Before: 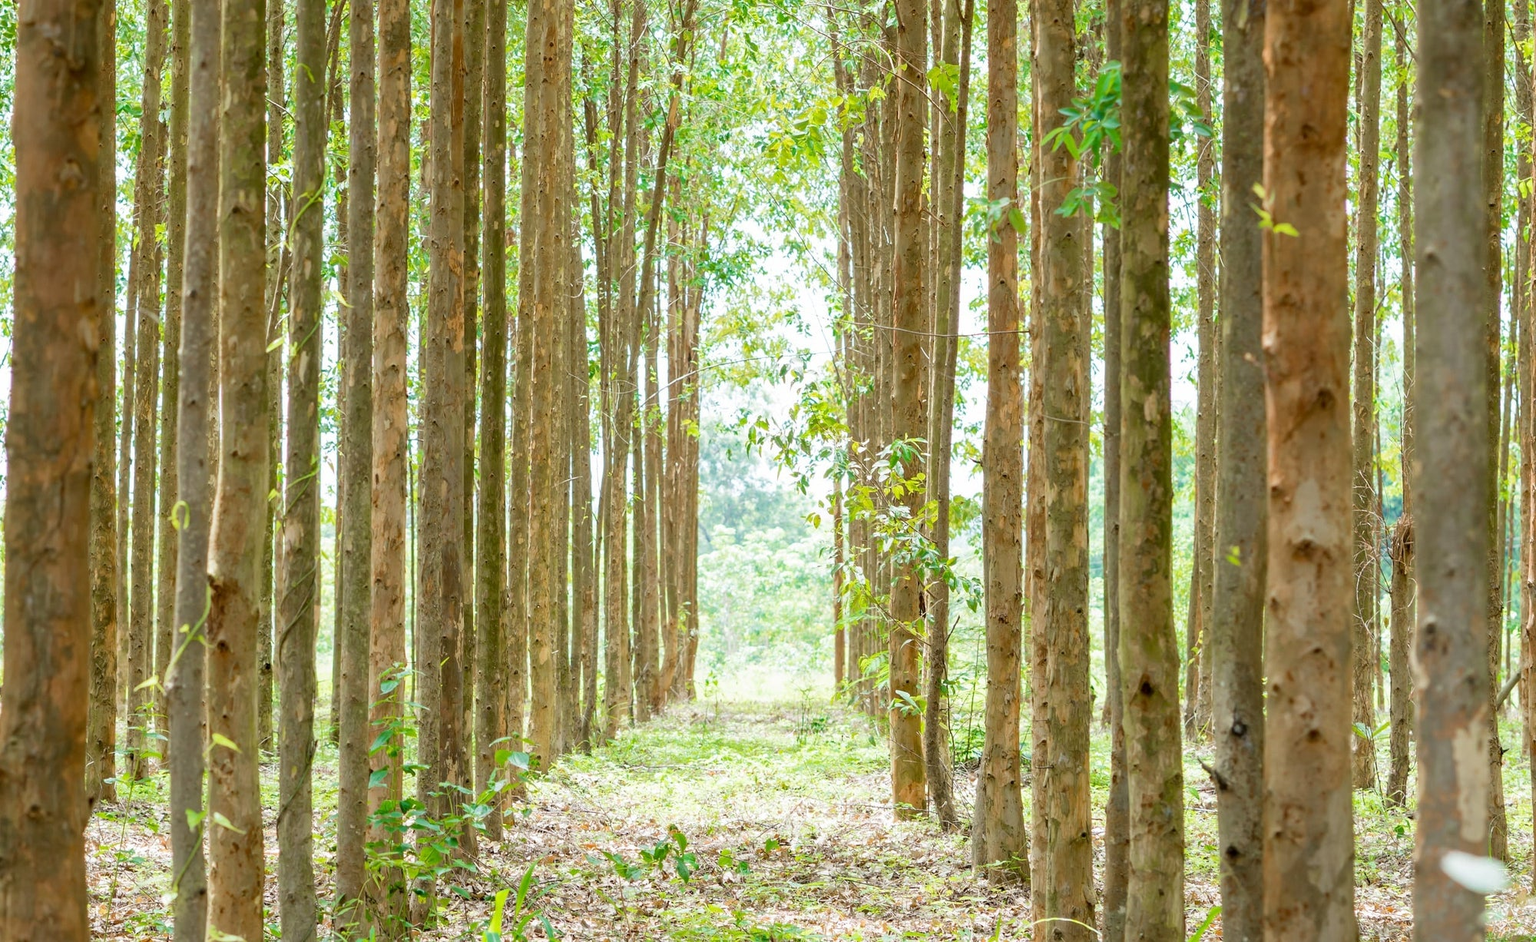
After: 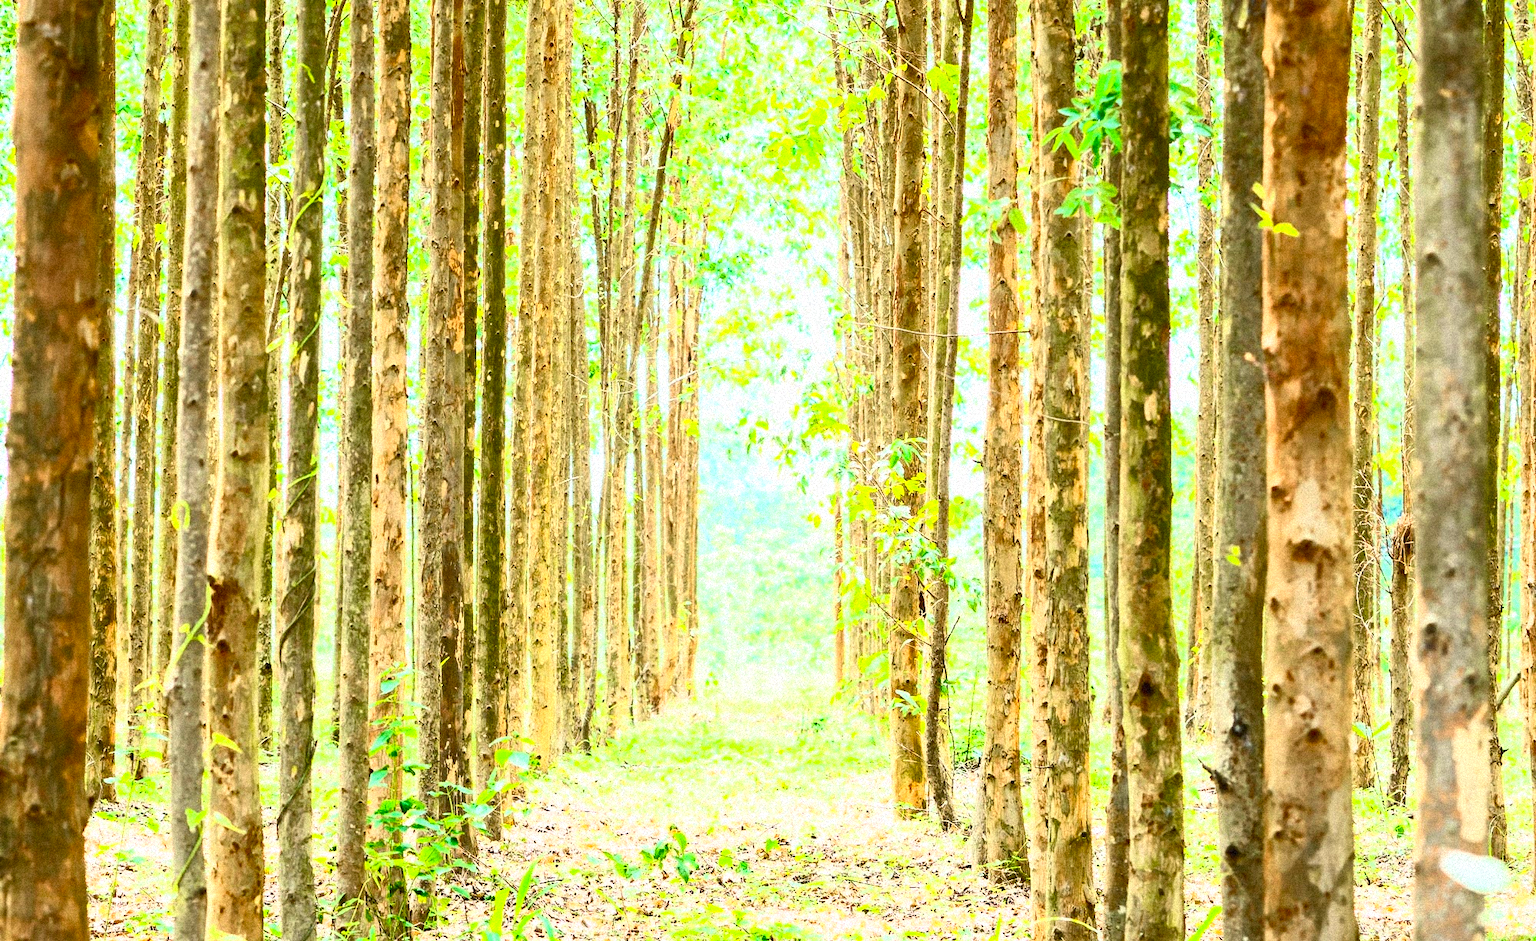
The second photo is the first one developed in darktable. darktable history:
contrast brightness saturation: contrast 0.83, brightness 0.59, saturation 0.59
grain: coarseness 9.38 ISO, strength 34.99%, mid-tones bias 0%
